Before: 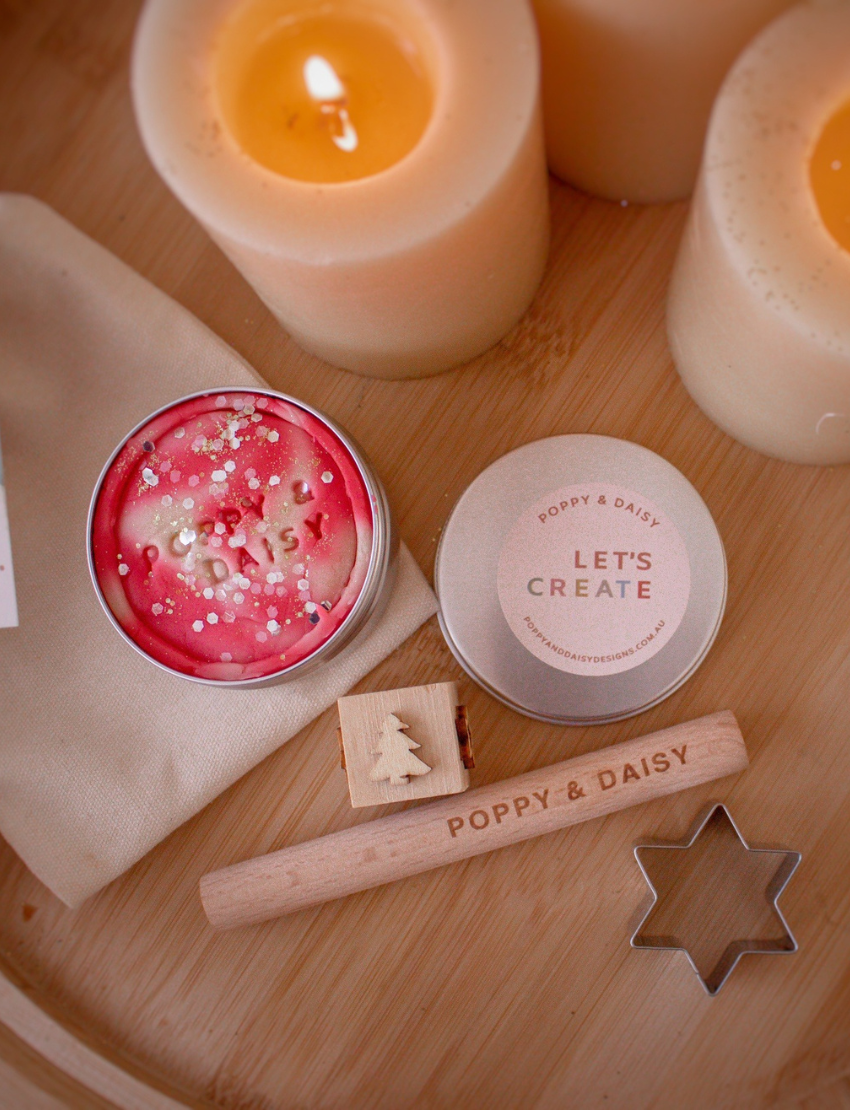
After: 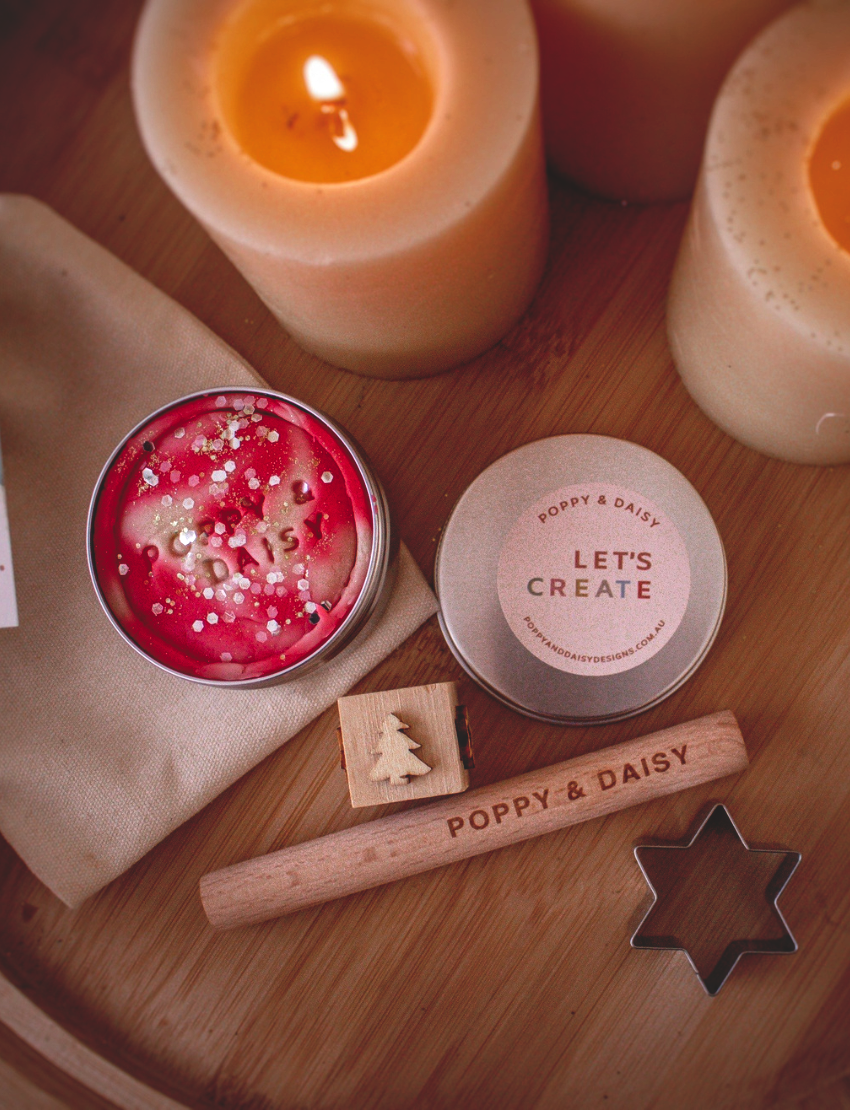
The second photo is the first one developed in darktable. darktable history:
base curve: curves: ch0 [(0, 0.02) (0.083, 0.036) (1, 1)], preserve colors none
color zones: curves: ch0 [(0, 0.5) (0.143, 0.5) (0.286, 0.5) (0.429, 0.5) (0.571, 0.5) (0.714, 0.476) (0.857, 0.5) (1, 0.5)]; ch2 [(0, 0.5) (0.143, 0.5) (0.286, 0.5) (0.429, 0.5) (0.571, 0.5) (0.714, 0.487) (0.857, 0.5) (1, 0.5)]
local contrast: detail 130%
